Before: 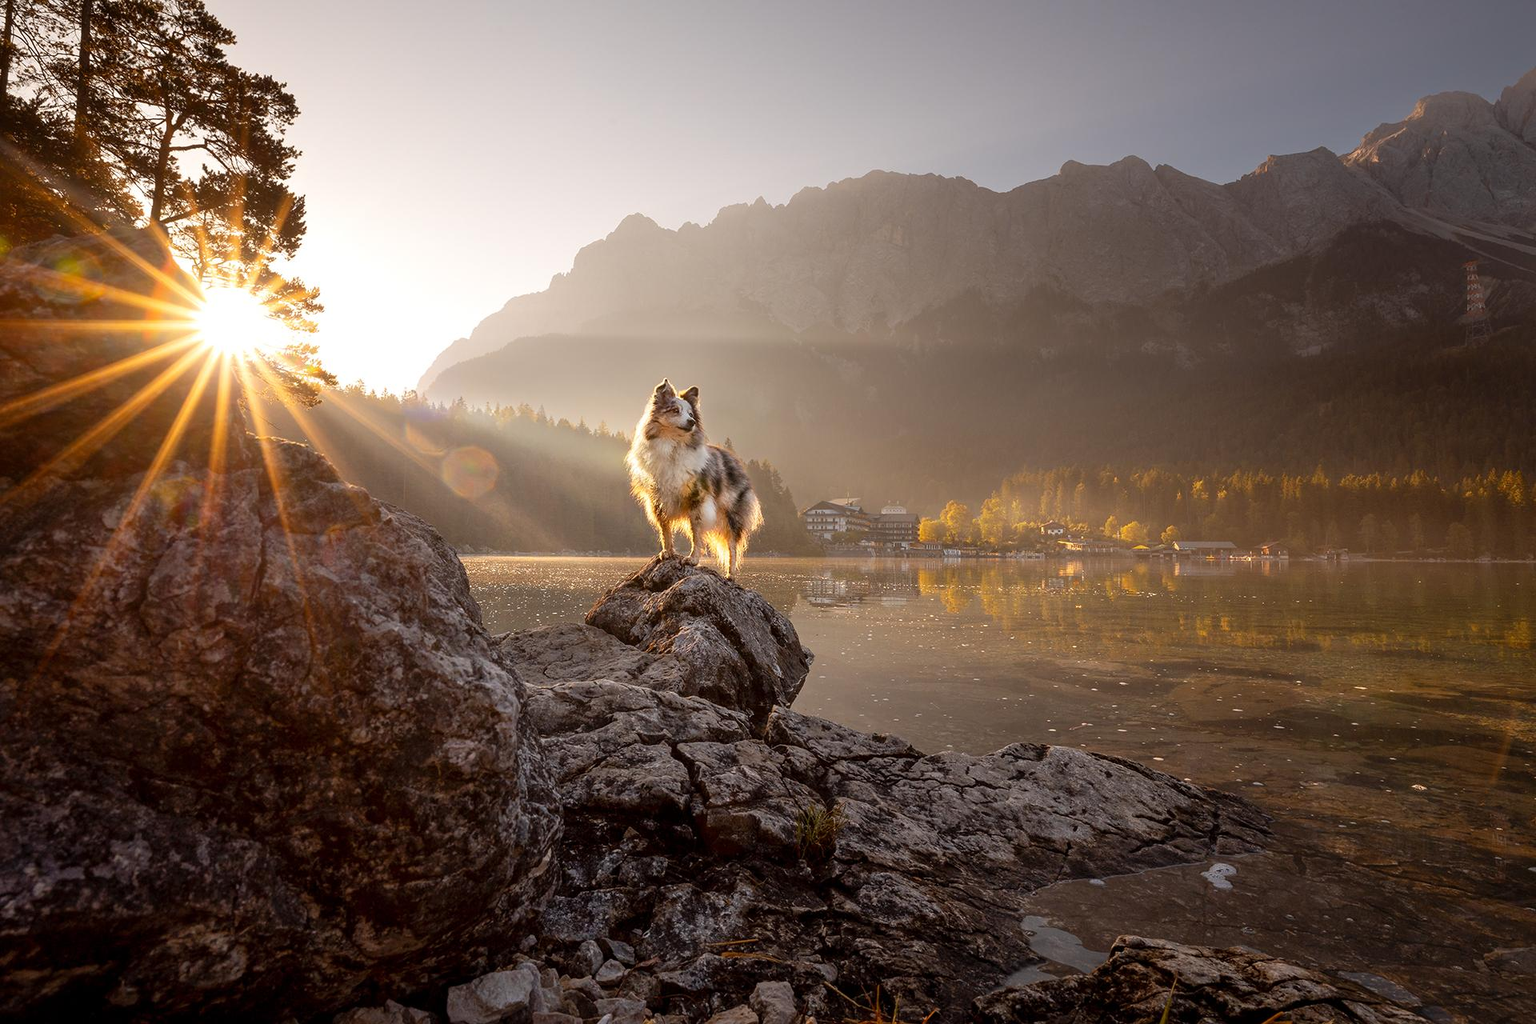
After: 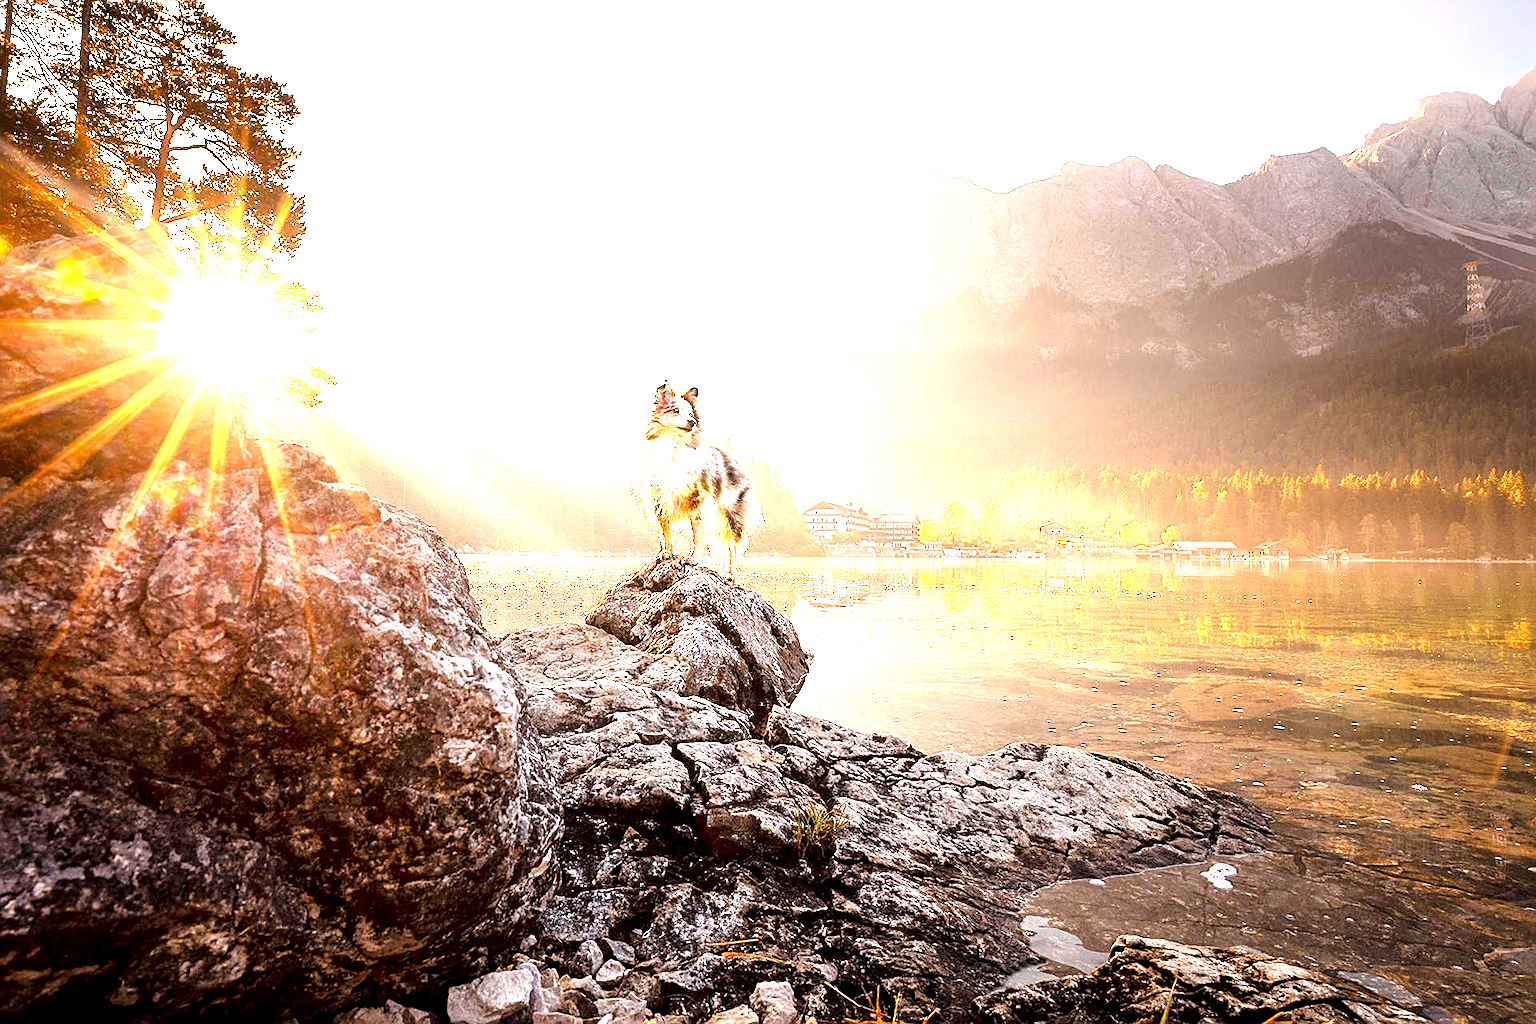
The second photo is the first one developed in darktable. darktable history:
tone equalizer: -8 EV -1.07 EV, -7 EV -0.991 EV, -6 EV -0.888 EV, -5 EV -0.604 EV, -3 EV 0.55 EV, -2 EV 0.896 EV, -1 EV 0.994 EV, +0 EV 1.06 EV
sharpen: on, module defaults
exposure: black level correction 0.001, exposure 1.81 EV, compensate exposure bias true, compensate highlight preservation false
